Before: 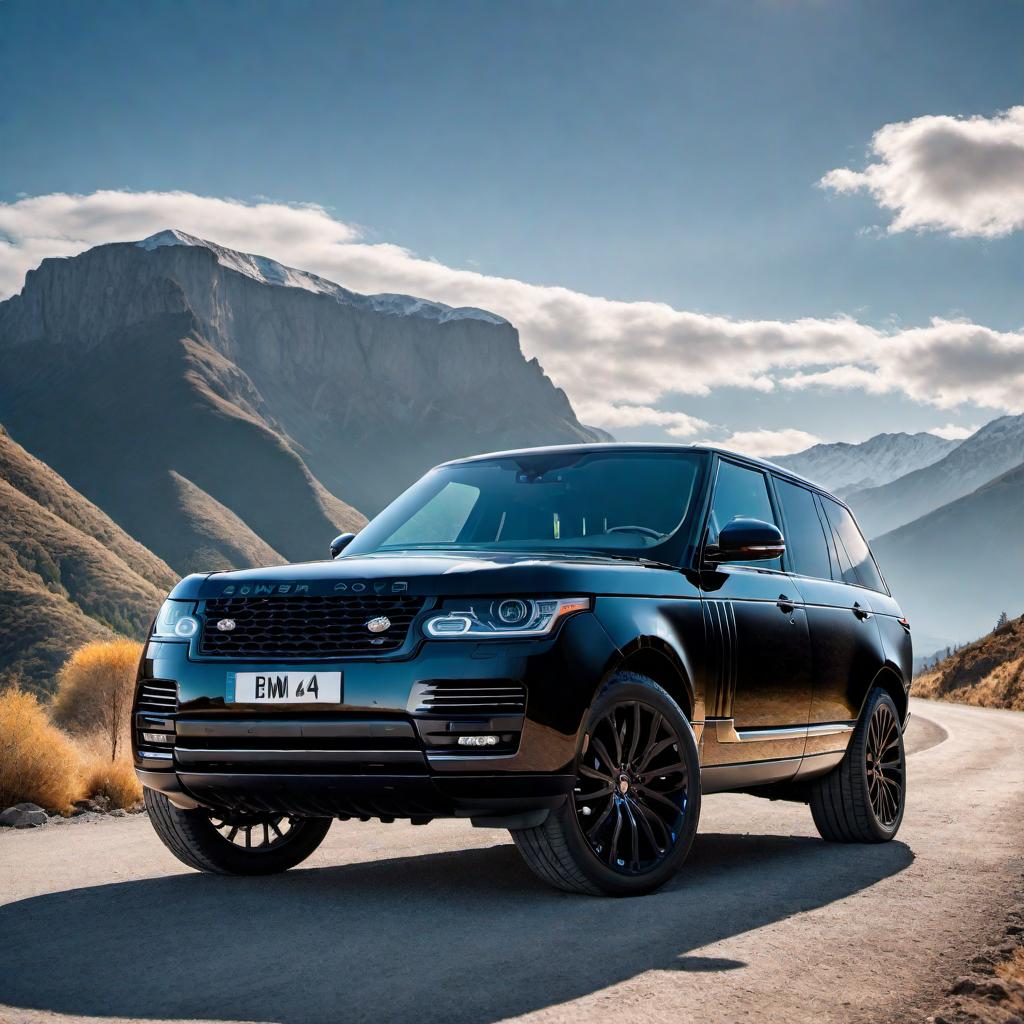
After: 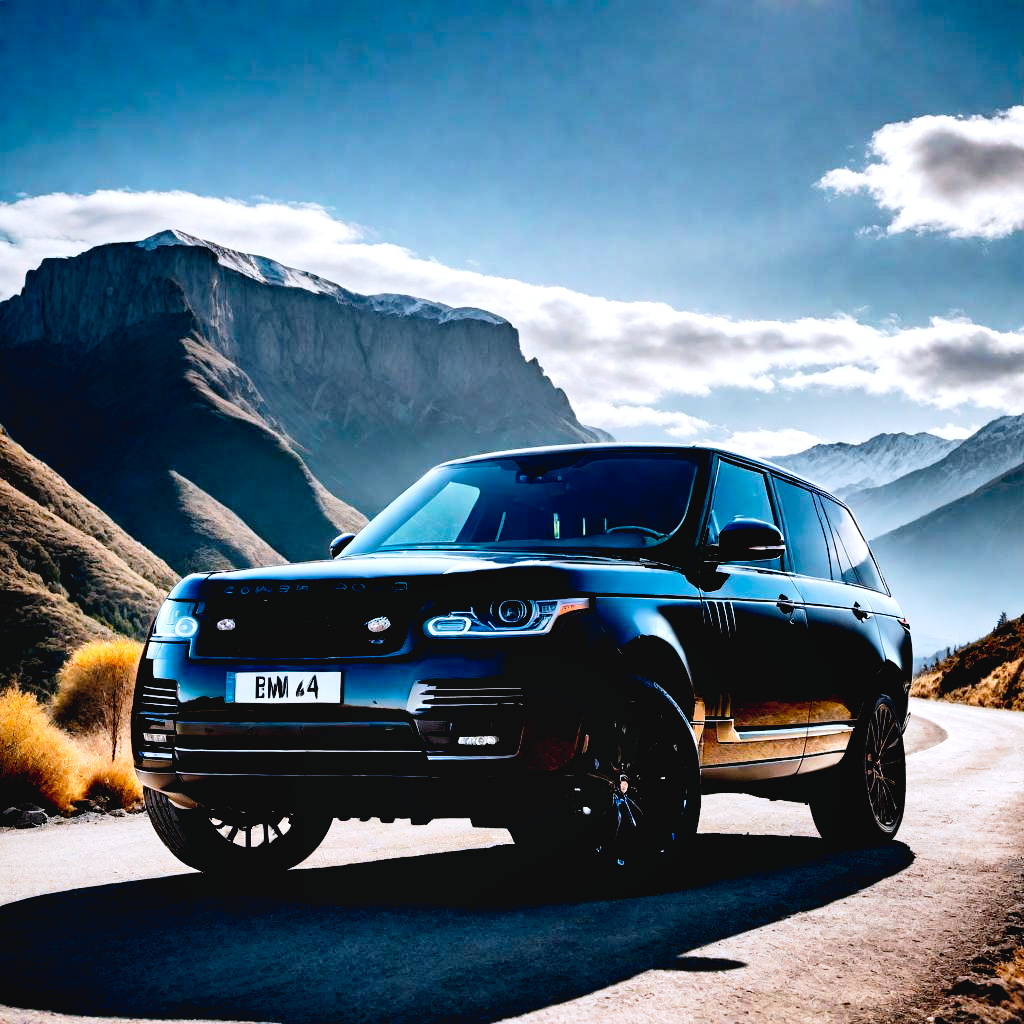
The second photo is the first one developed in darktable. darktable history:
exposure: black level correction 0.048, exposure 0.013 EV, compensate exposure bias true, compensate highlight preservation false
shadows and highlights: radius 119.83, shadows 41.56, highlights -61.67, soften with gaussian
color correction: highlights a* -0.833, highlights b* -9.06
tone equalizer: -8 EV -0.432 EV, -7 EV -0.426 EV, -6 EV -0.307 EV, -5 EV -0.229 EV, -3 EV 0.193 EV, -2 EV 0.348 EV, -1 EV 0.384 EV, +0 EV 0.426 EV, edges refinement/feathering 500, mask exposure compensation -1.57 EV, preserve details no
tone curve: curves: ch0 [(0.001, 0.034) (0.115, 0.093) (0.251, 0.232) (0.382, 0.397) (0.652, 0.719) (0.802, 0.876) (1, 0.998)]; ch1 [(0, 0) (0.384, 0.324) (0.472, 0.466) (0.504, 0.5) (0.517, 0.533) (0.547, 0.564) (0.582, 0.628) (0.657, 0.727) (1, 1)]; ch2 [(0, 0) (0.278, 0.232) (0.5, 0.5) (0.531, 0.552) (0.61, 0.653) (1, 1)], preserve colors none
